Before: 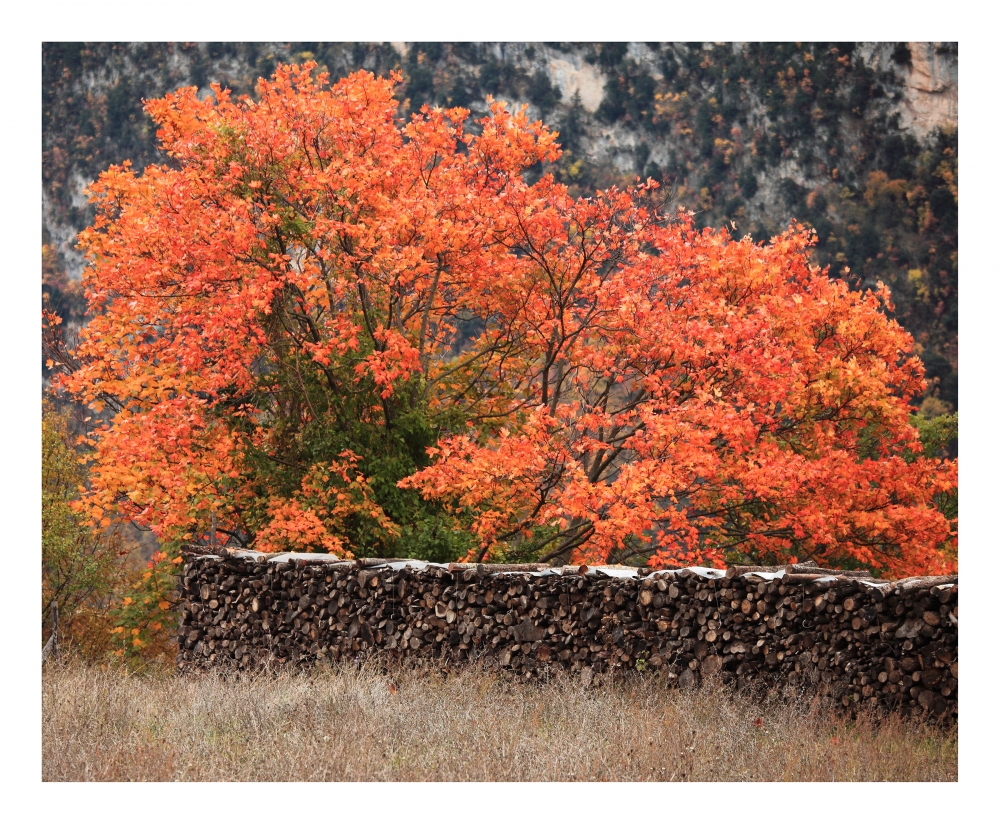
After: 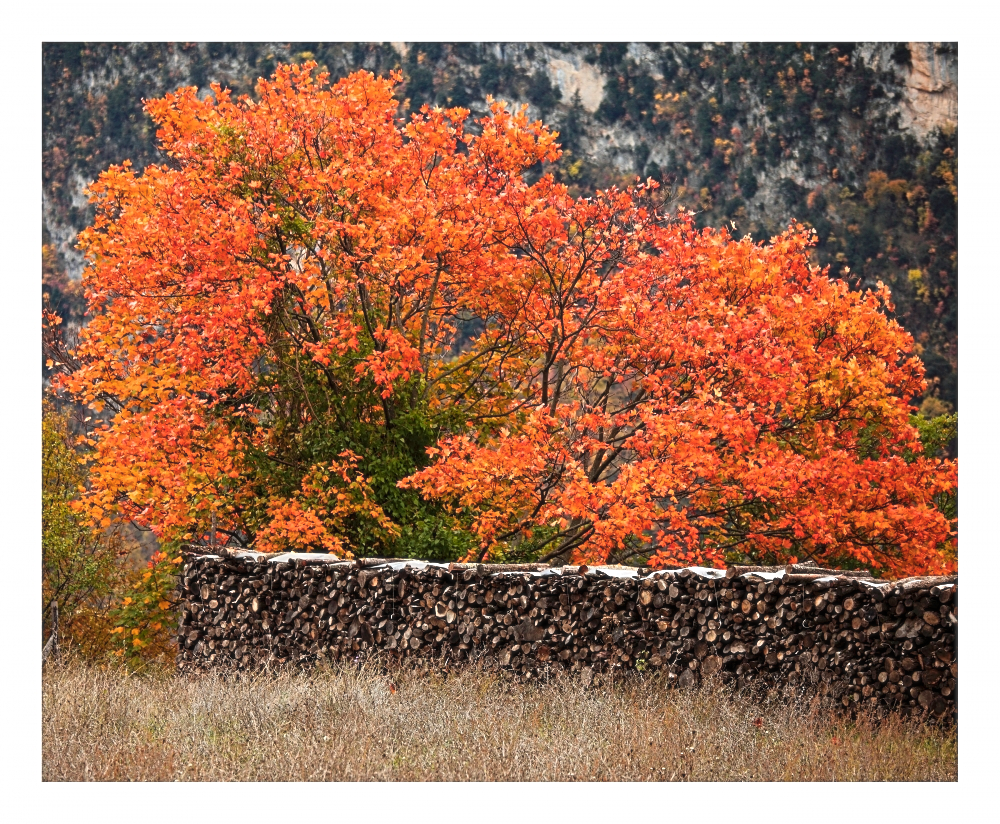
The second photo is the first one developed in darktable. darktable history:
soften: size 10%, saturation 50%, brightness 0.2 EV, mix 10%
sharpen: radius 2.543, amount 0.636
color balance rgb: perceptual saturation grading › global saturation 20%, global vibrance 20%
